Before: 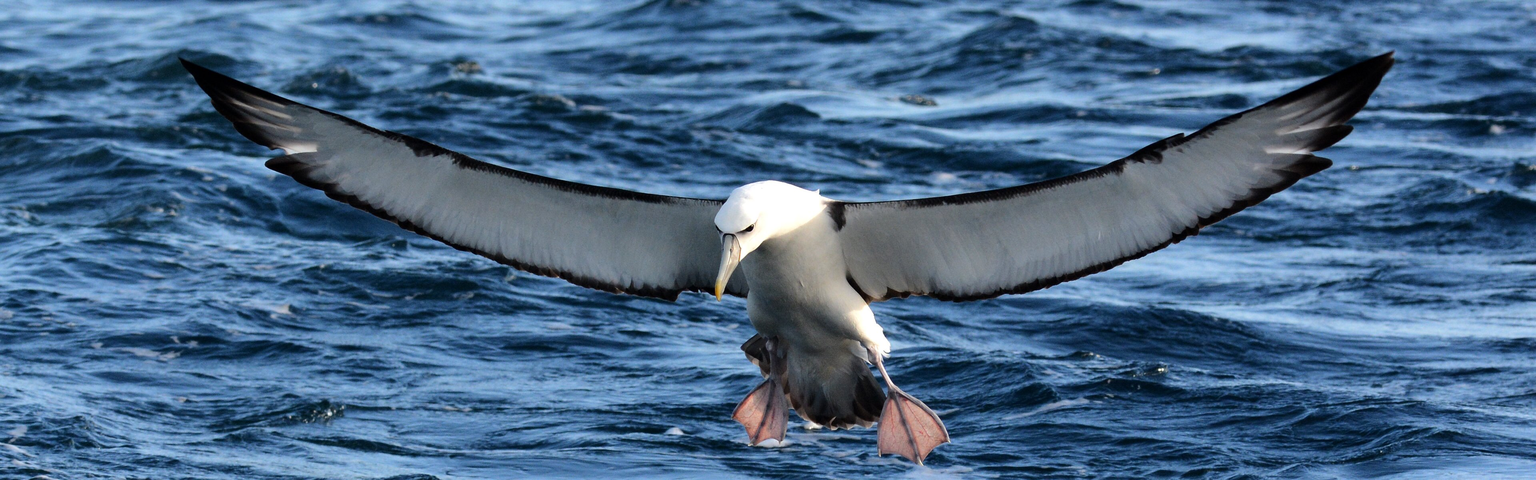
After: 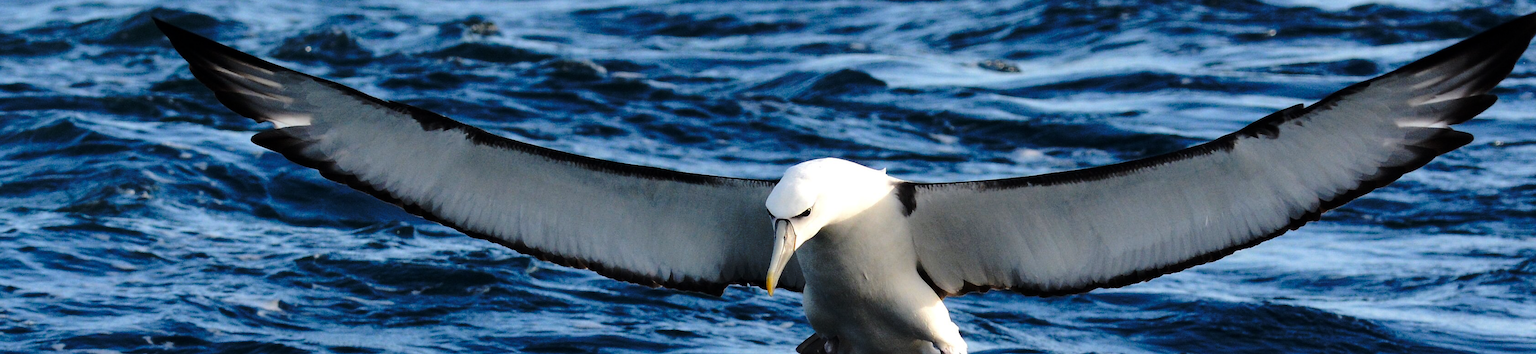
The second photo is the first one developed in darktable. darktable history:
base curve: curves: ch0 [(0, 0) (0.073, 0.04) (0.157, 0.139) (0.492, 0.492) (0.758, 0.758) (1, 1)], preserve colors none
crop: left 3.015%, top 8.969%, right 9.647%, bottom 26.457%
